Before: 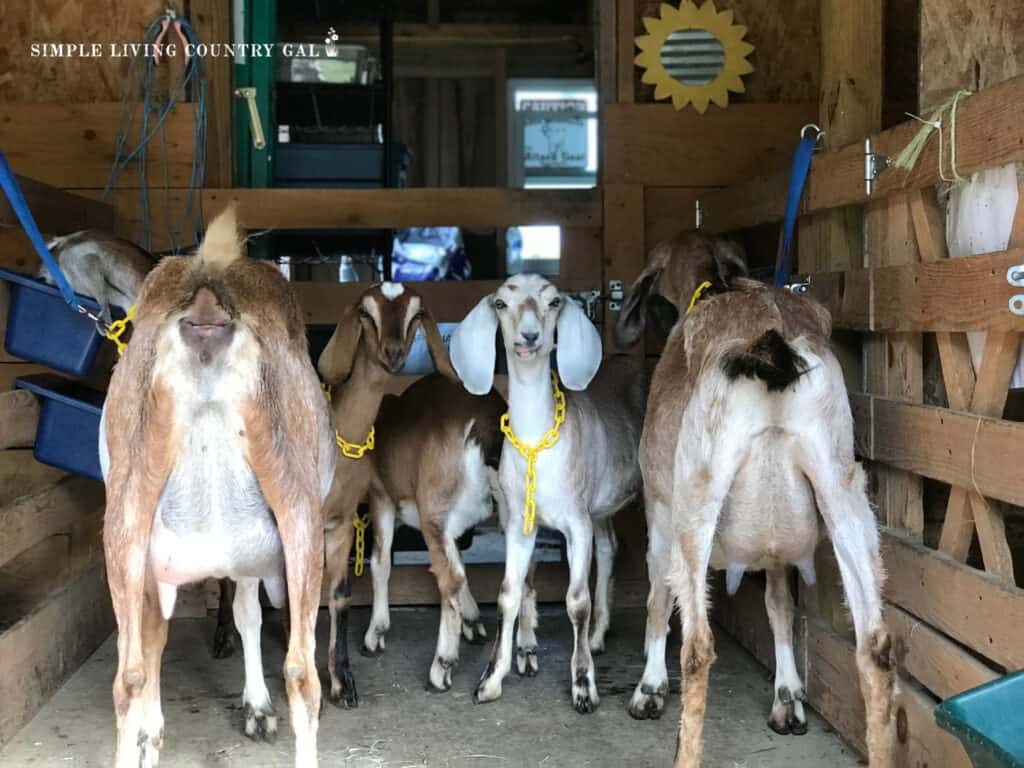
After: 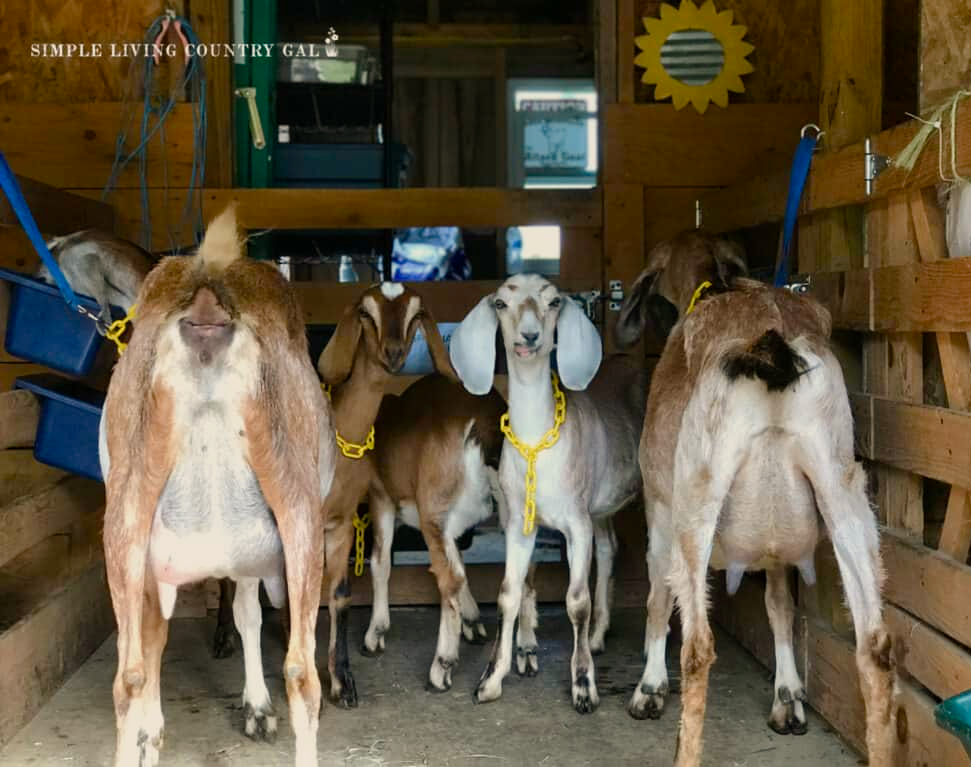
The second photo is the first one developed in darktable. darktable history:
white balance: red 1.045, blue 0.932
exposure: exposure -0.36 EV, compensate highlight preservation false
color balance rgb: perceptual saturation grading › global saturation 20%, perceptual saturation grading › highlights -25%, perceptual saturation grading › shadows 50%
crop and rotate: right 5.167%
